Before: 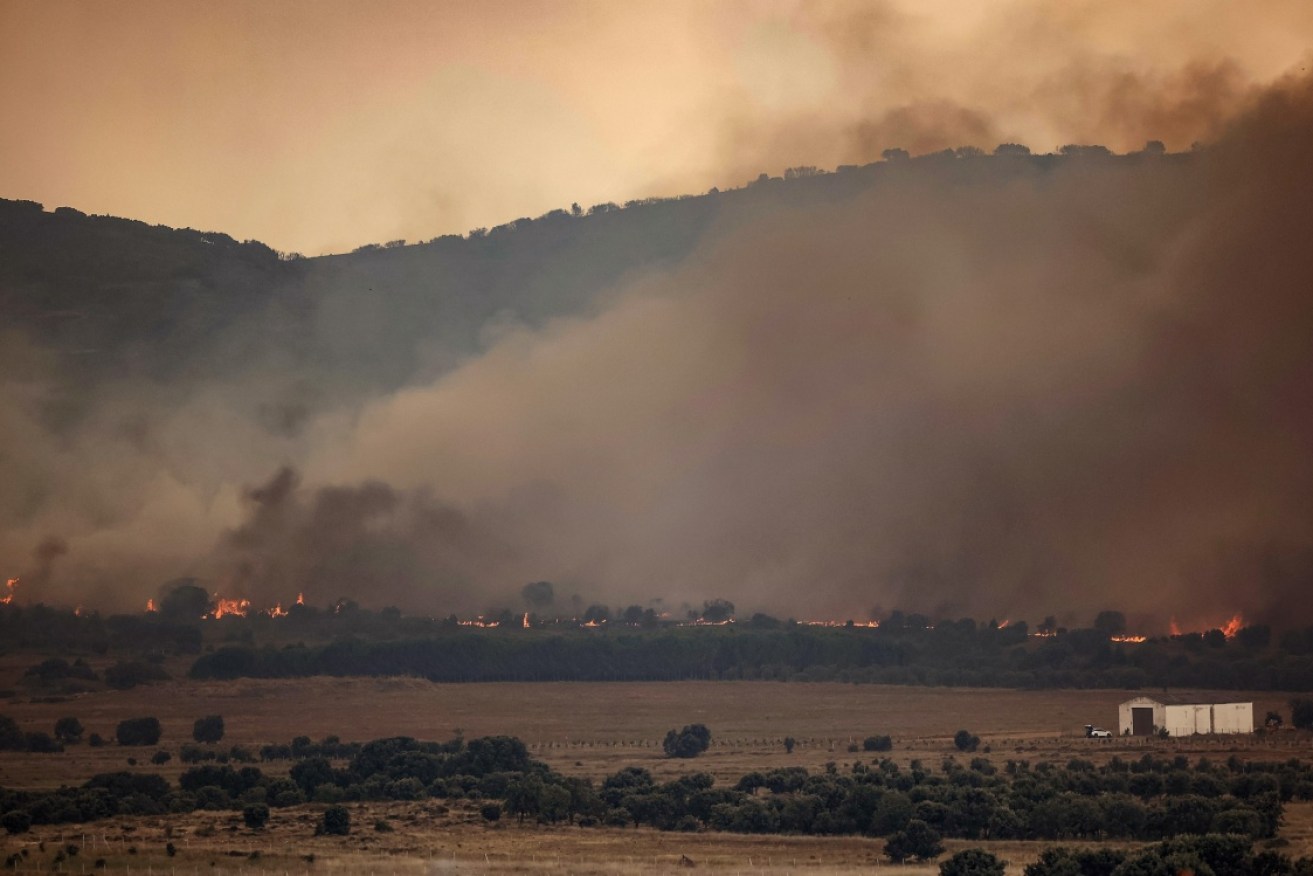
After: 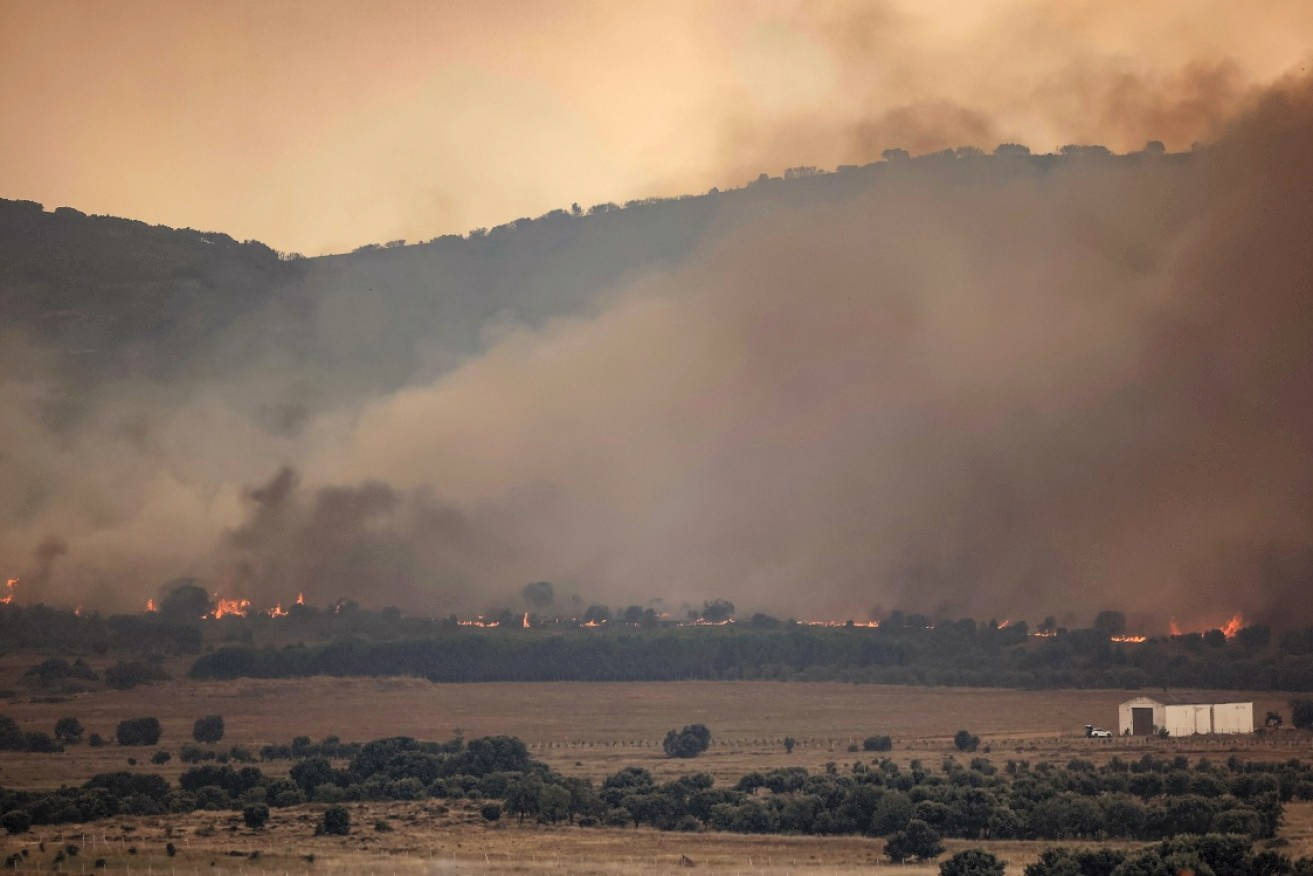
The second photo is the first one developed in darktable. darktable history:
contrast brightness saturation: brightness 0.139
